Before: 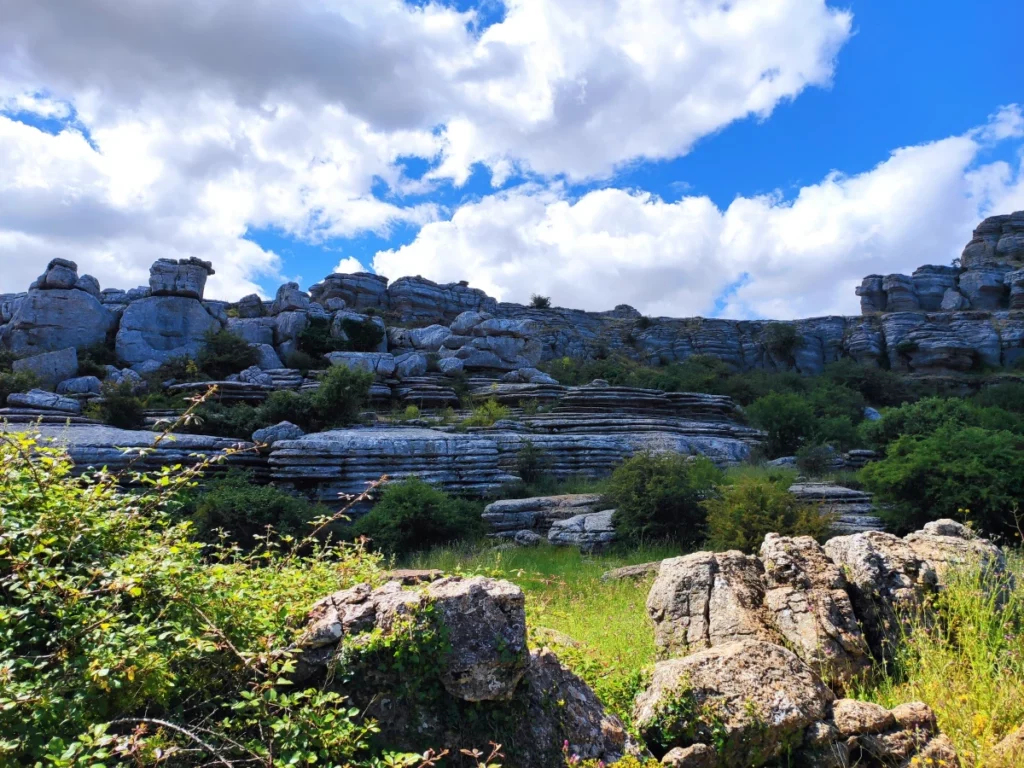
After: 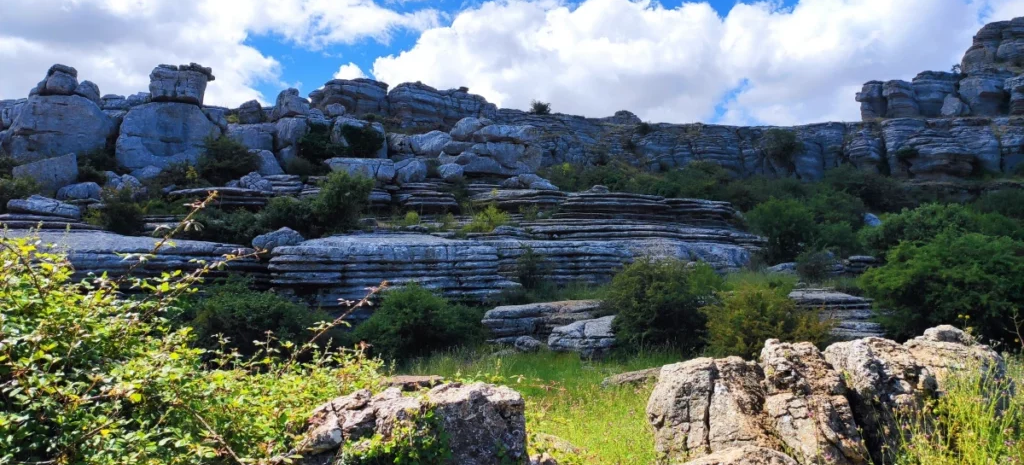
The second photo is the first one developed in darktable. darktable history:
crop and rotate: top 25.358%, bottom 14.055%
